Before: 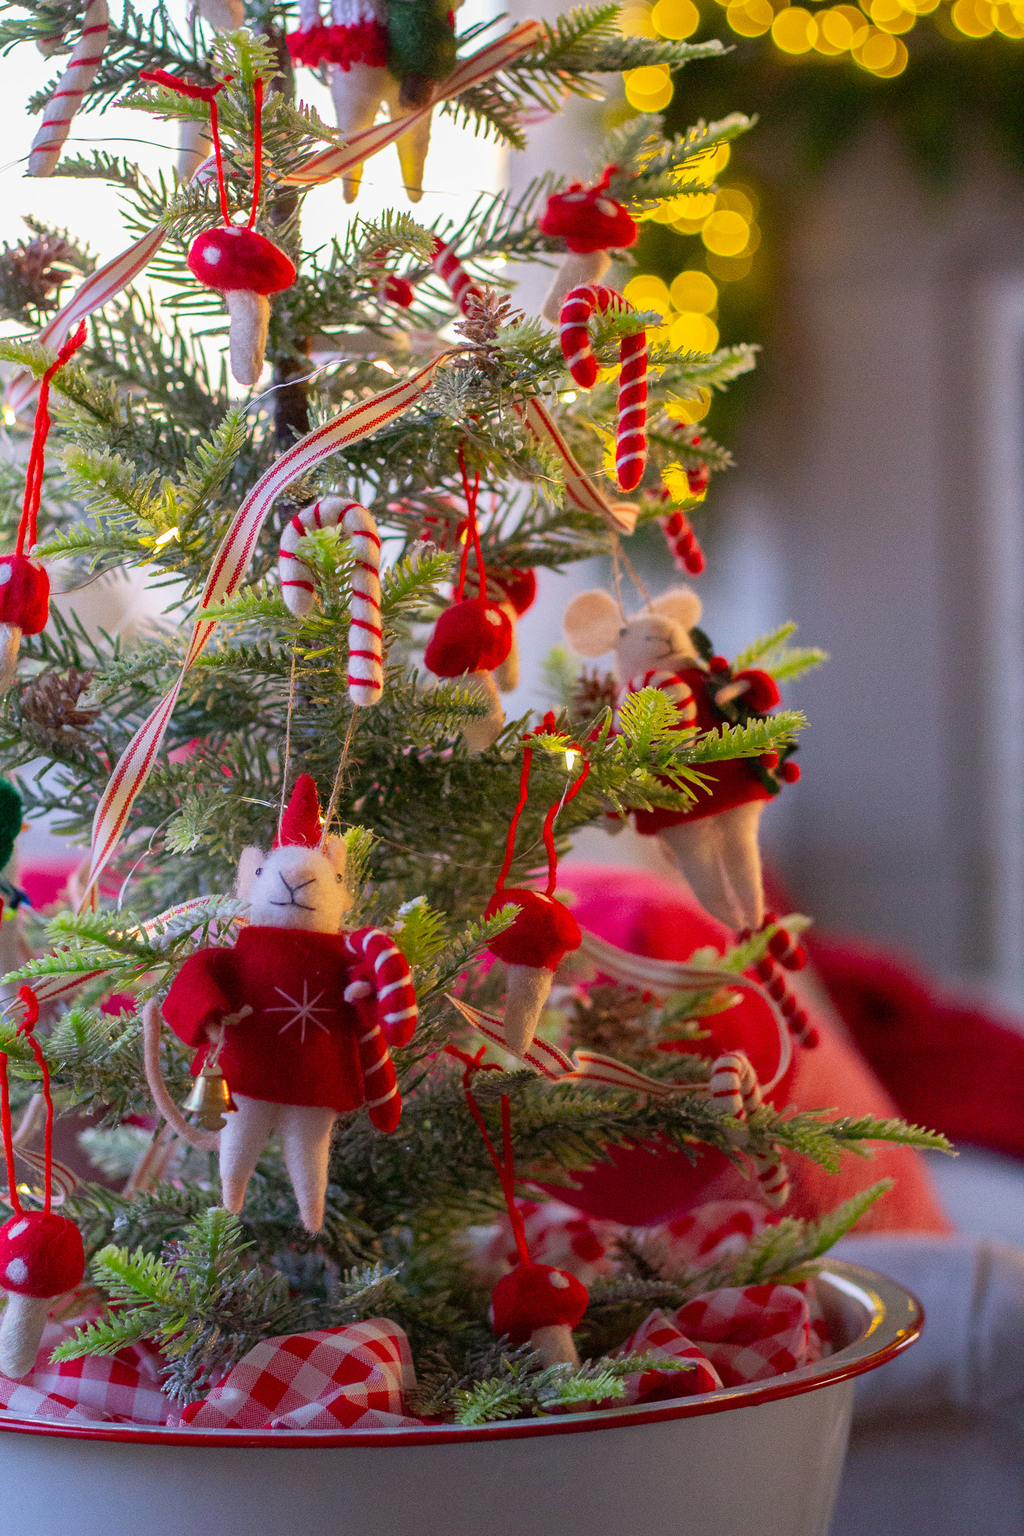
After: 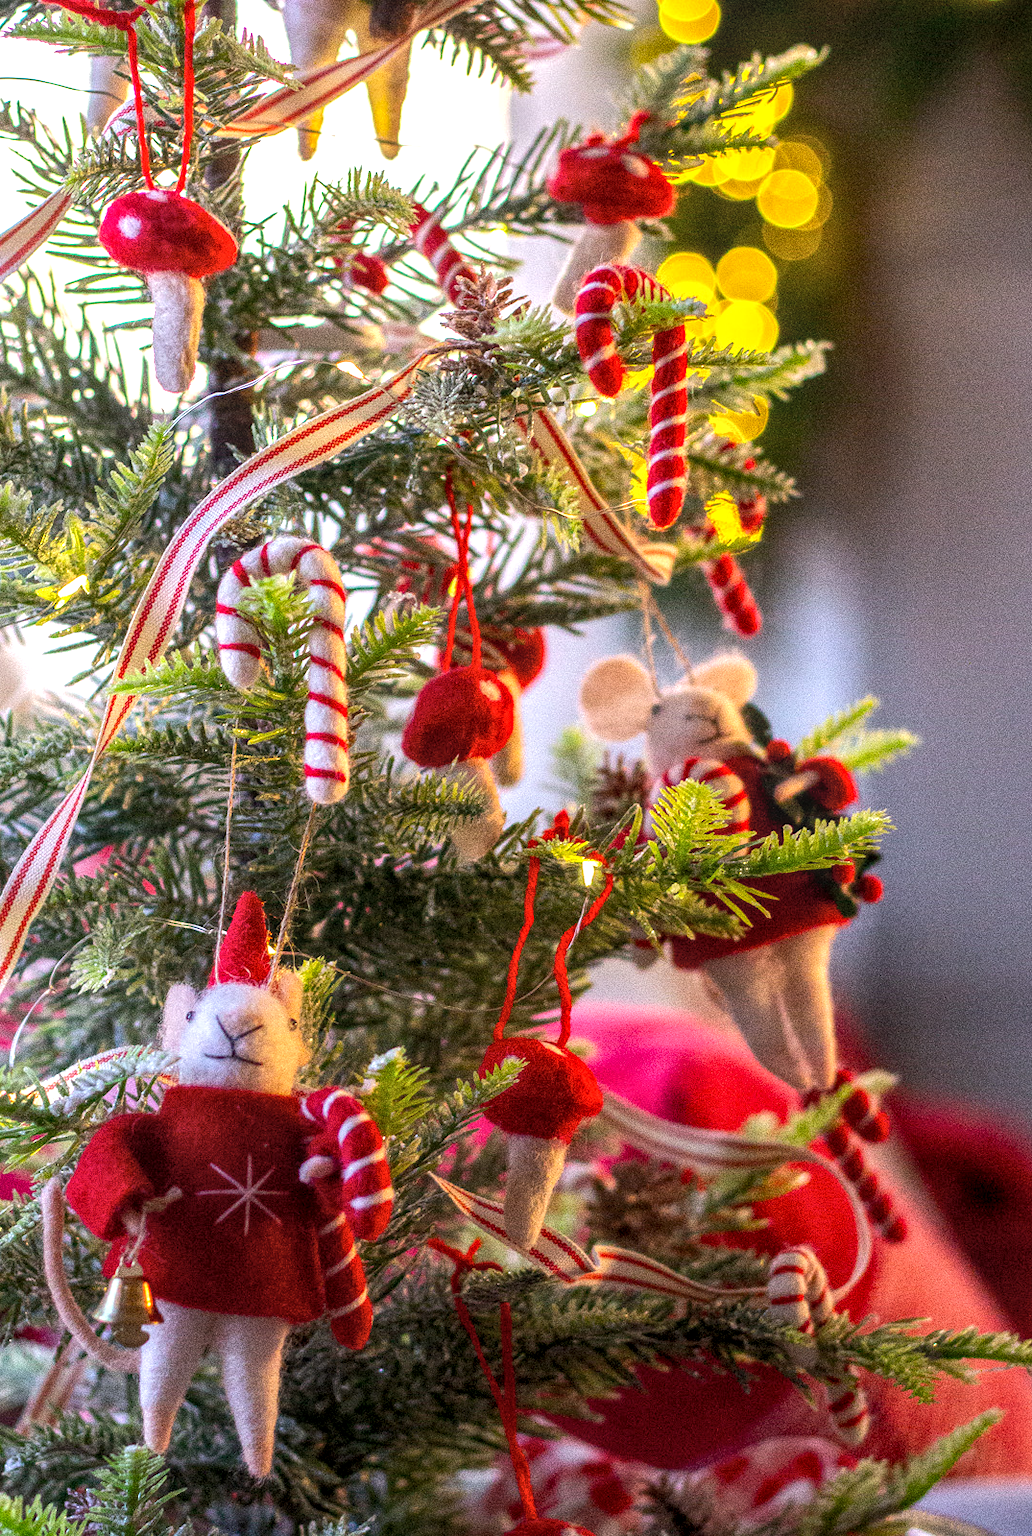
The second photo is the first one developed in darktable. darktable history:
tone equalizer: -8 EV -0.75 EV, -7 EV -0.7 EV, -6 EV -0.6 EV, -5 EV -0.4 EV, -3 EV 0.4 EV, -2 EV 0.6 EV, -1 EV 0.7 EV, +0 EV 0.75 EV, edges refinement/feathering 500, mask exposure compensation -1.57 EV, preserve details no
local contrast: highlights 74%, shadows 55%, detail 176%, midtone range 0.207
white balance: emerald 1
crop and rotate: left 10.77%, top 5.1%, right 10.41%, bottom 16.76%
